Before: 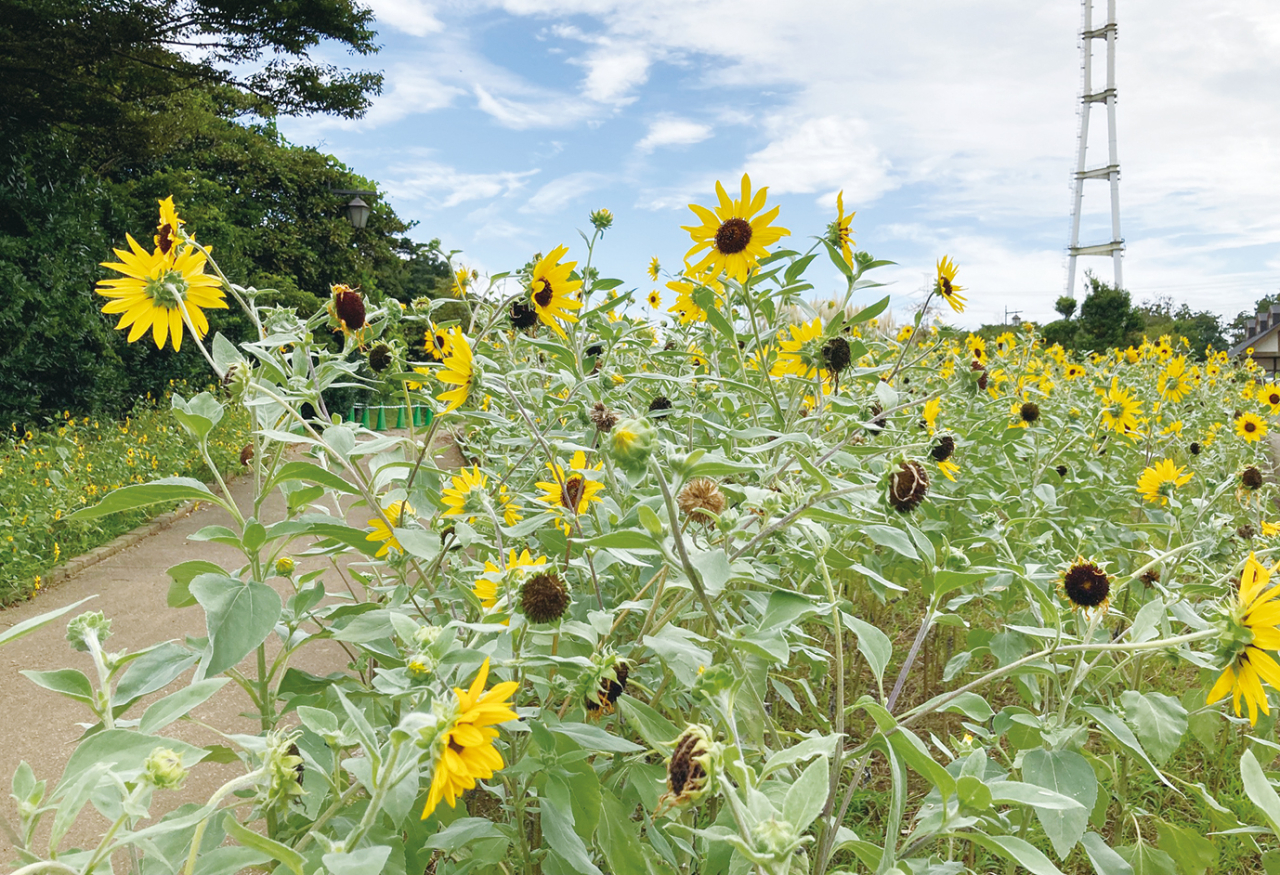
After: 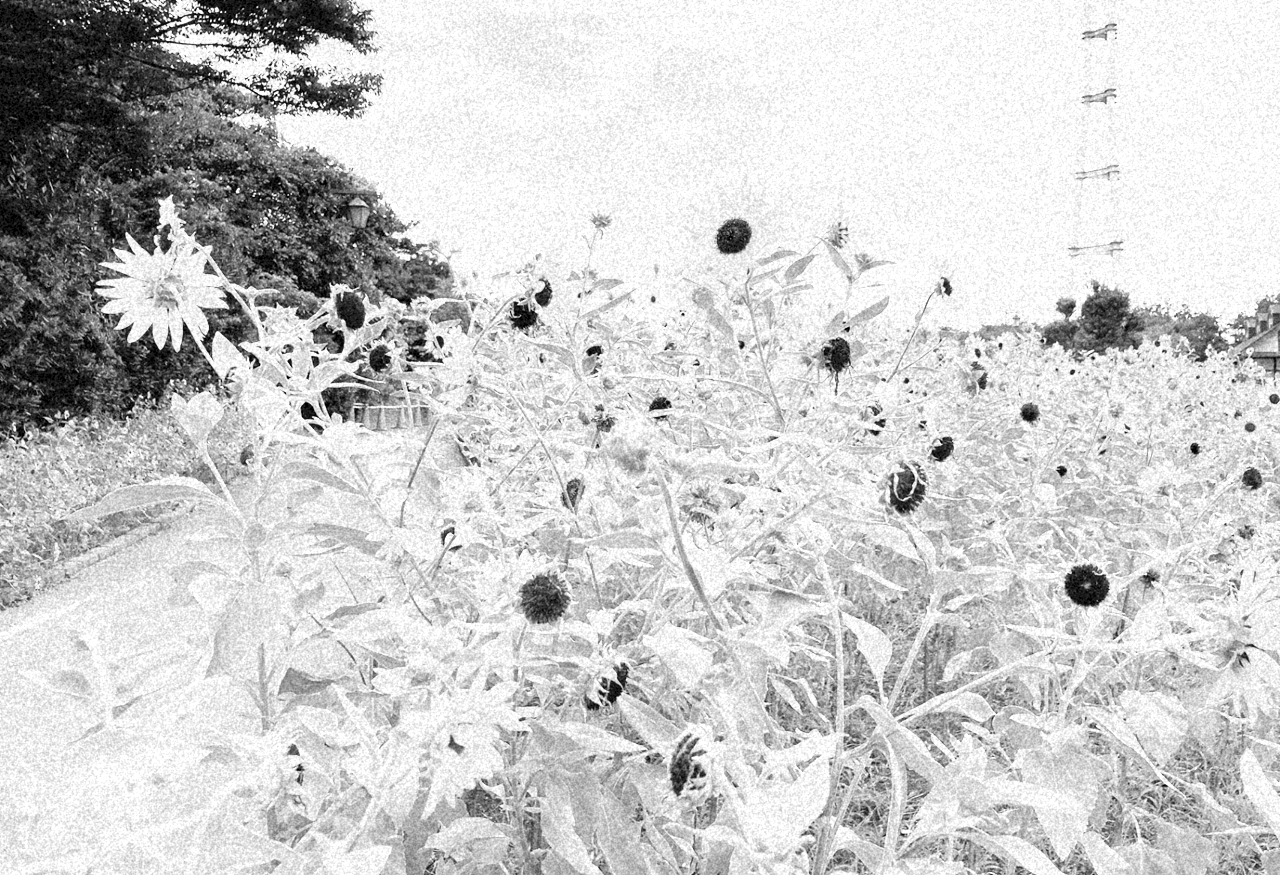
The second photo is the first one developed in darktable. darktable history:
monochrome: on, module defaults
base curve: curves: ch0 [(0, 0) (0.012, 0.01) (0.073, 0.168) (0.31, 0.711) (0.645, 0.957) (1, 1)], preserve colors none
grain: coarseness 46.9 ISO, strength 50.21%, mid-tones bias 0%
